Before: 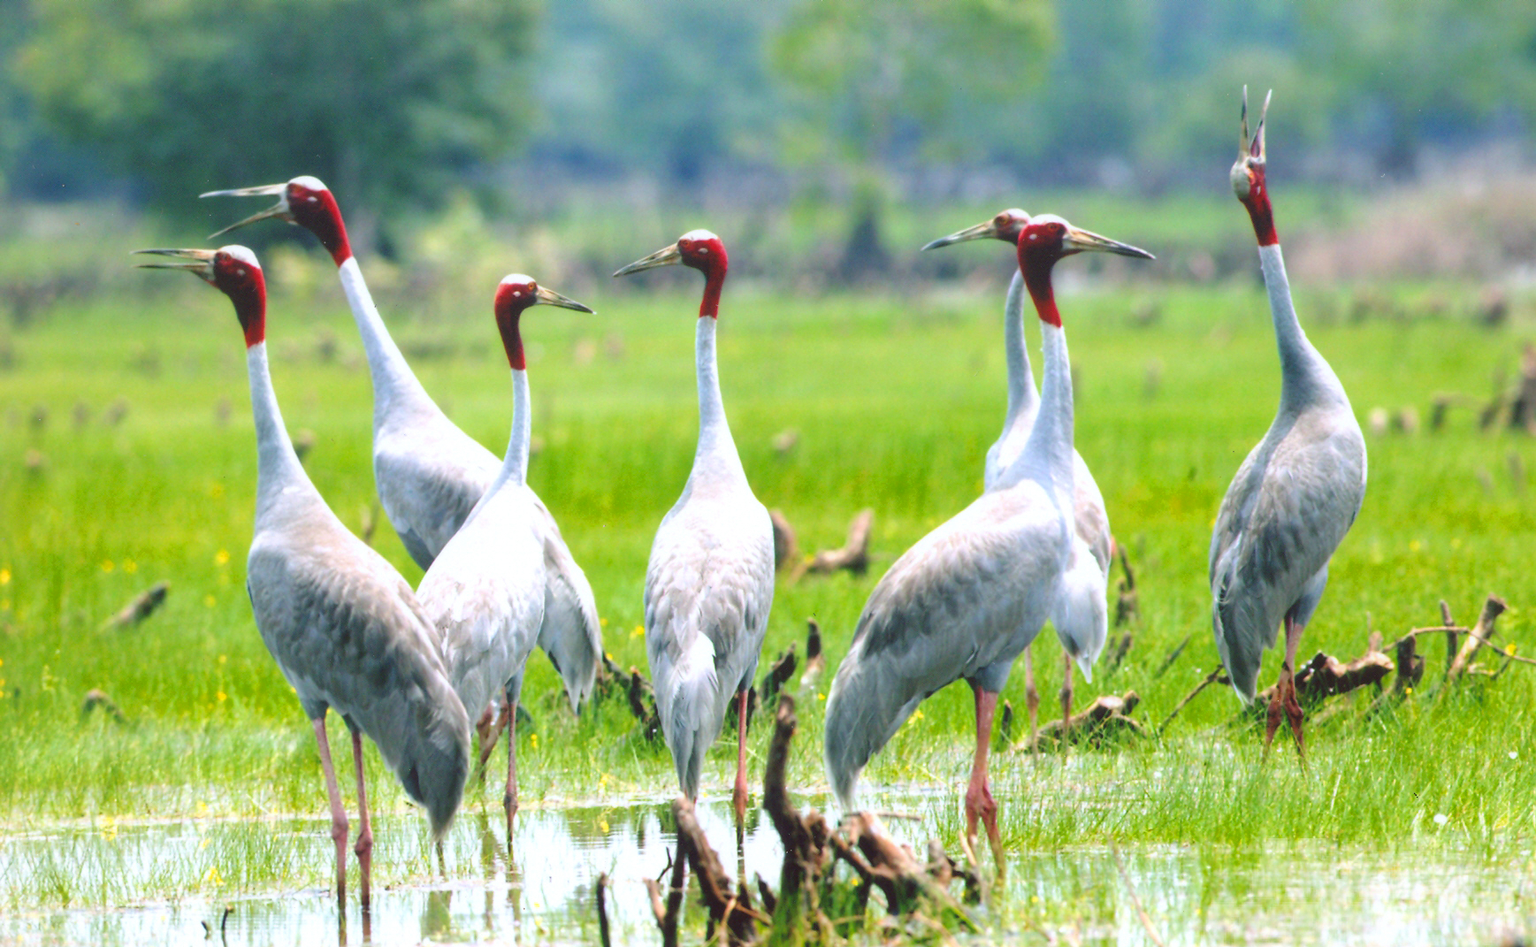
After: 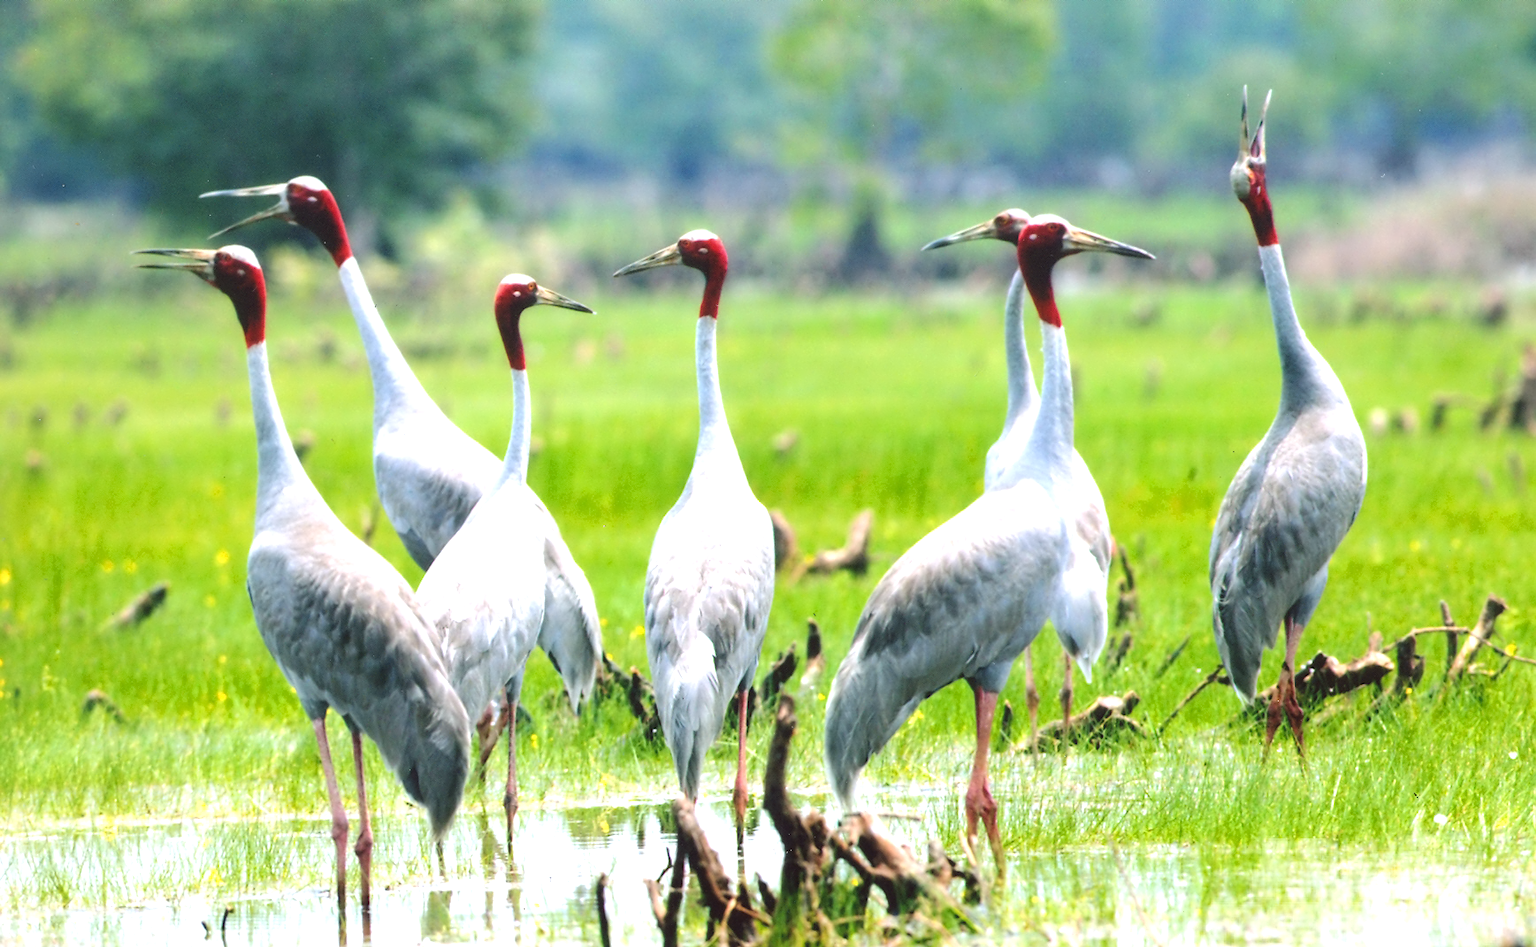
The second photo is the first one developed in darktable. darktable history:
contrast equalizer: octaves 7, y [[0.5 ×4, 0.524, 0.59], [0.5 ×6], [0.5 ×6], [0, 0, 0, 0.01, 0.045, 0.012], [0, 0, 0, 0.044, 0.195, 0.131]], mix 0.763
tone equalizer: -8 EV -0.389 EV, -7 EV -0.364 EV, -6 EV -0.302 EV, -5 EV -0.21 EV, -3 EV 0.233 EV, -2 EV 0.347 EV, -1 EV 0.368 EV, +0 EV 0.445 EV, edges refinement/feathering 500, mask exposure compensation -1.57 EV, preserve details no
